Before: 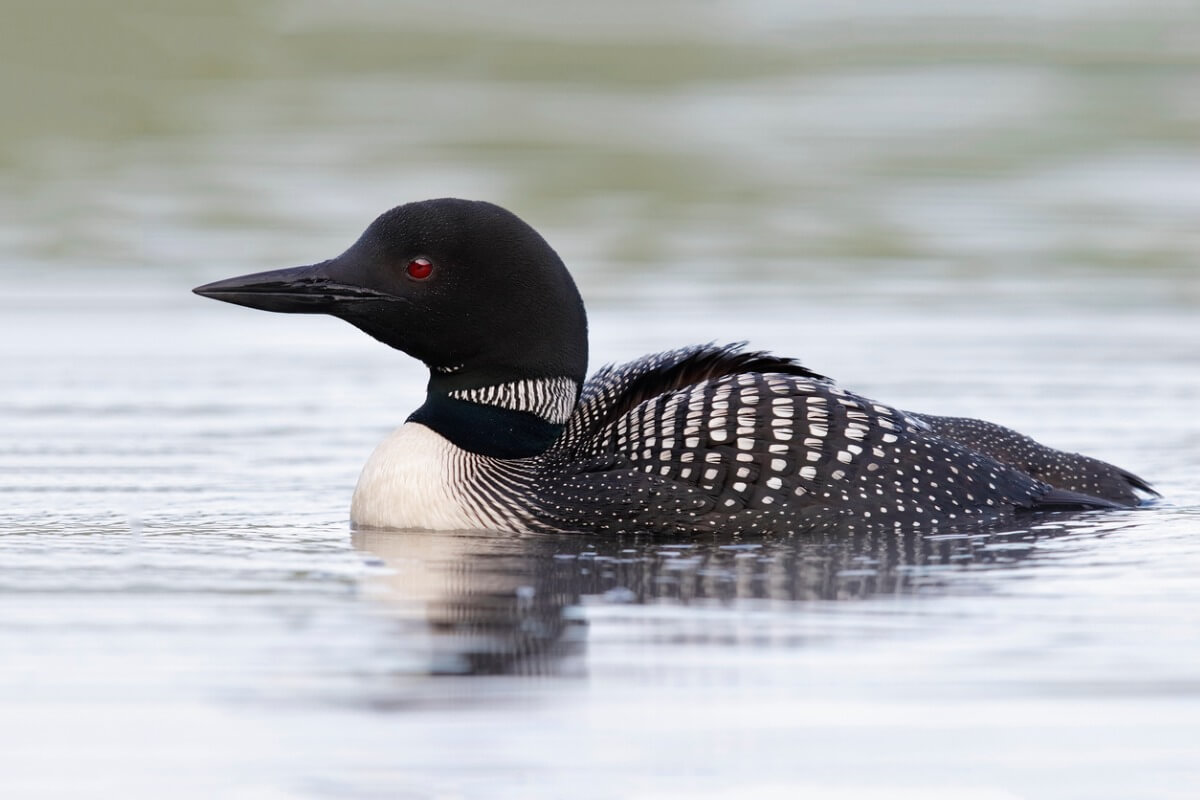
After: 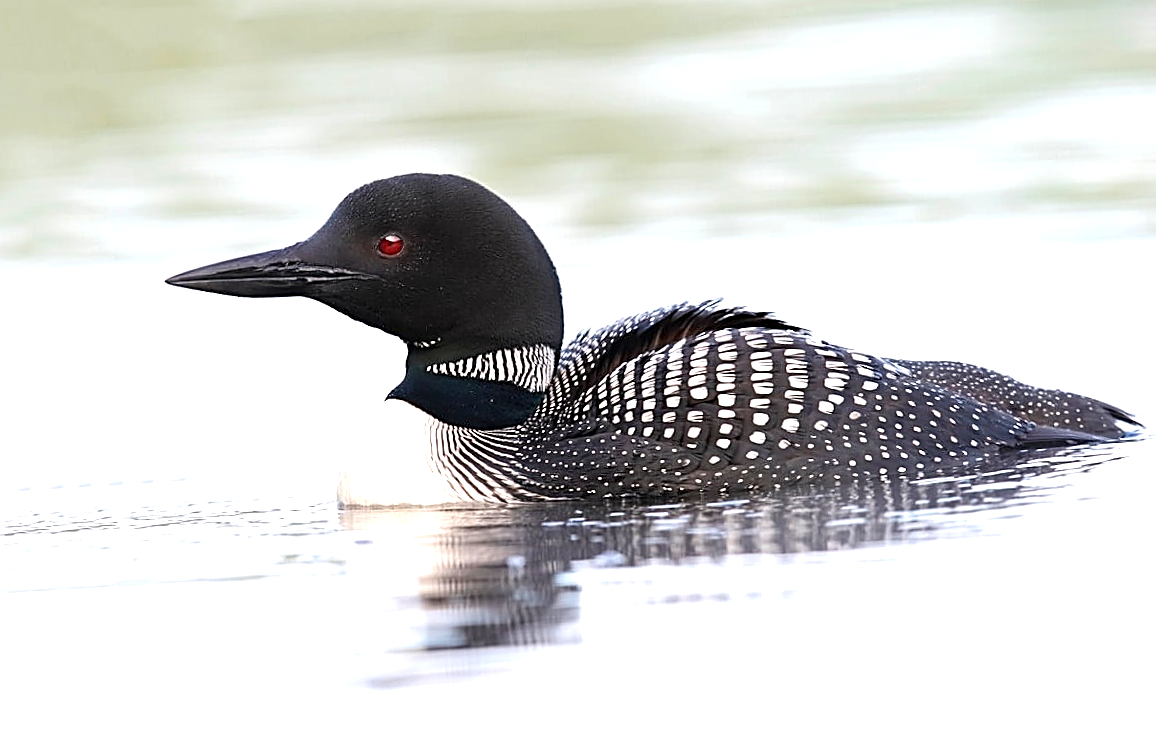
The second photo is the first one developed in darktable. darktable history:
exposure: exposure 1 EV, compensate highlight preservation false
sharpen: amount 1
rotate and perspective: rotation -3.52°, crop left 0.036, crop right 0.964, crop top 0.081, crop bottom 0.919
